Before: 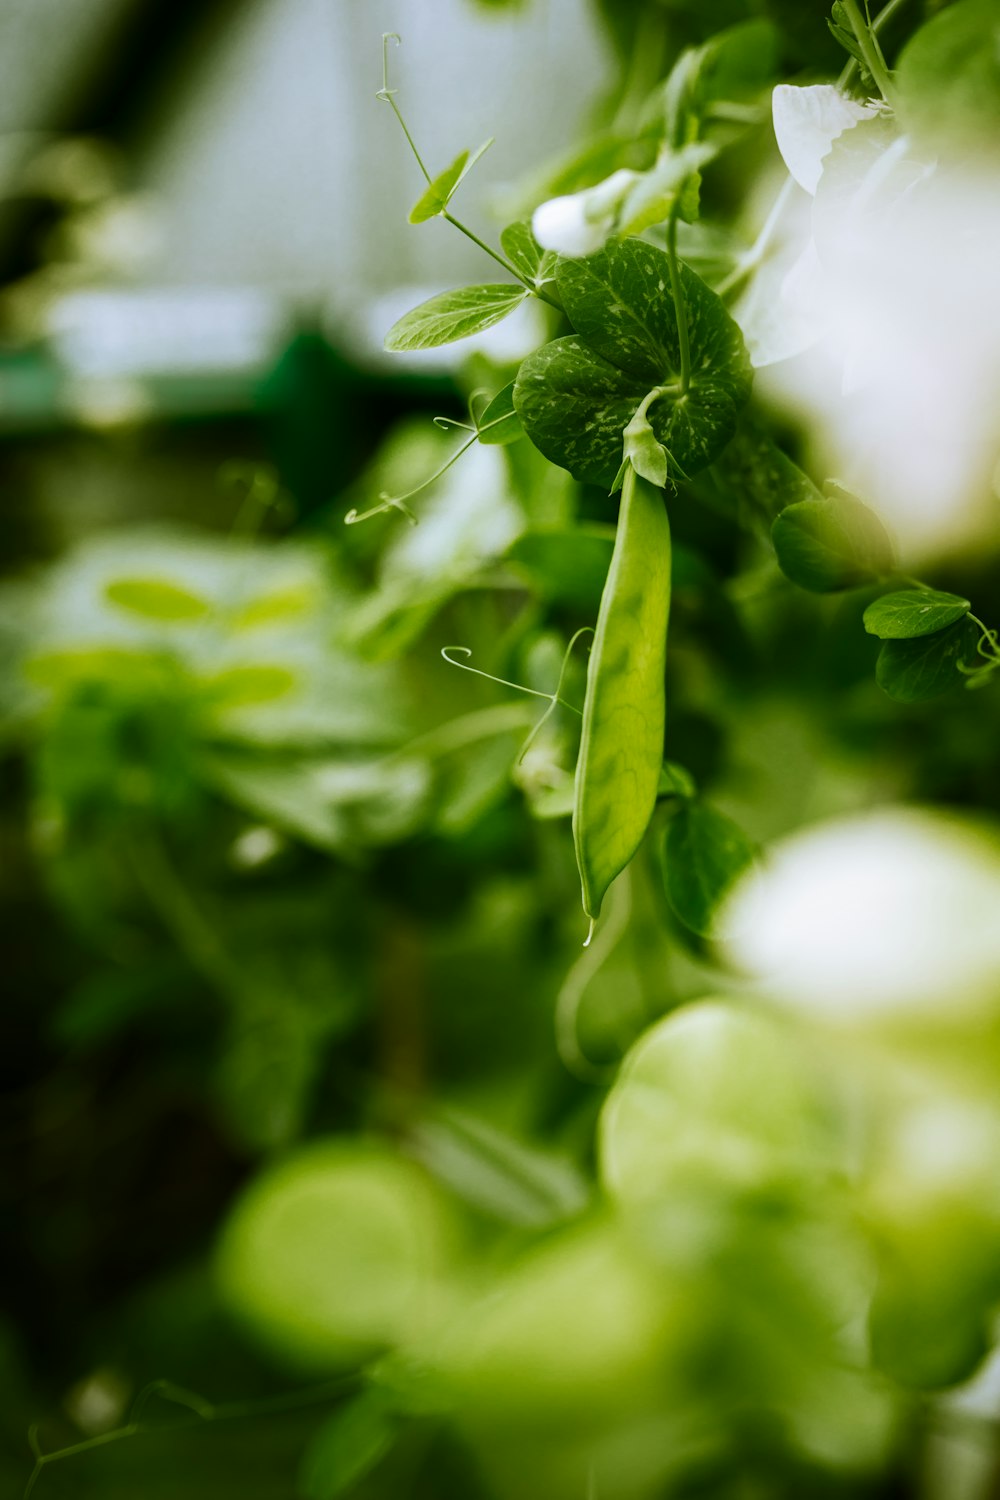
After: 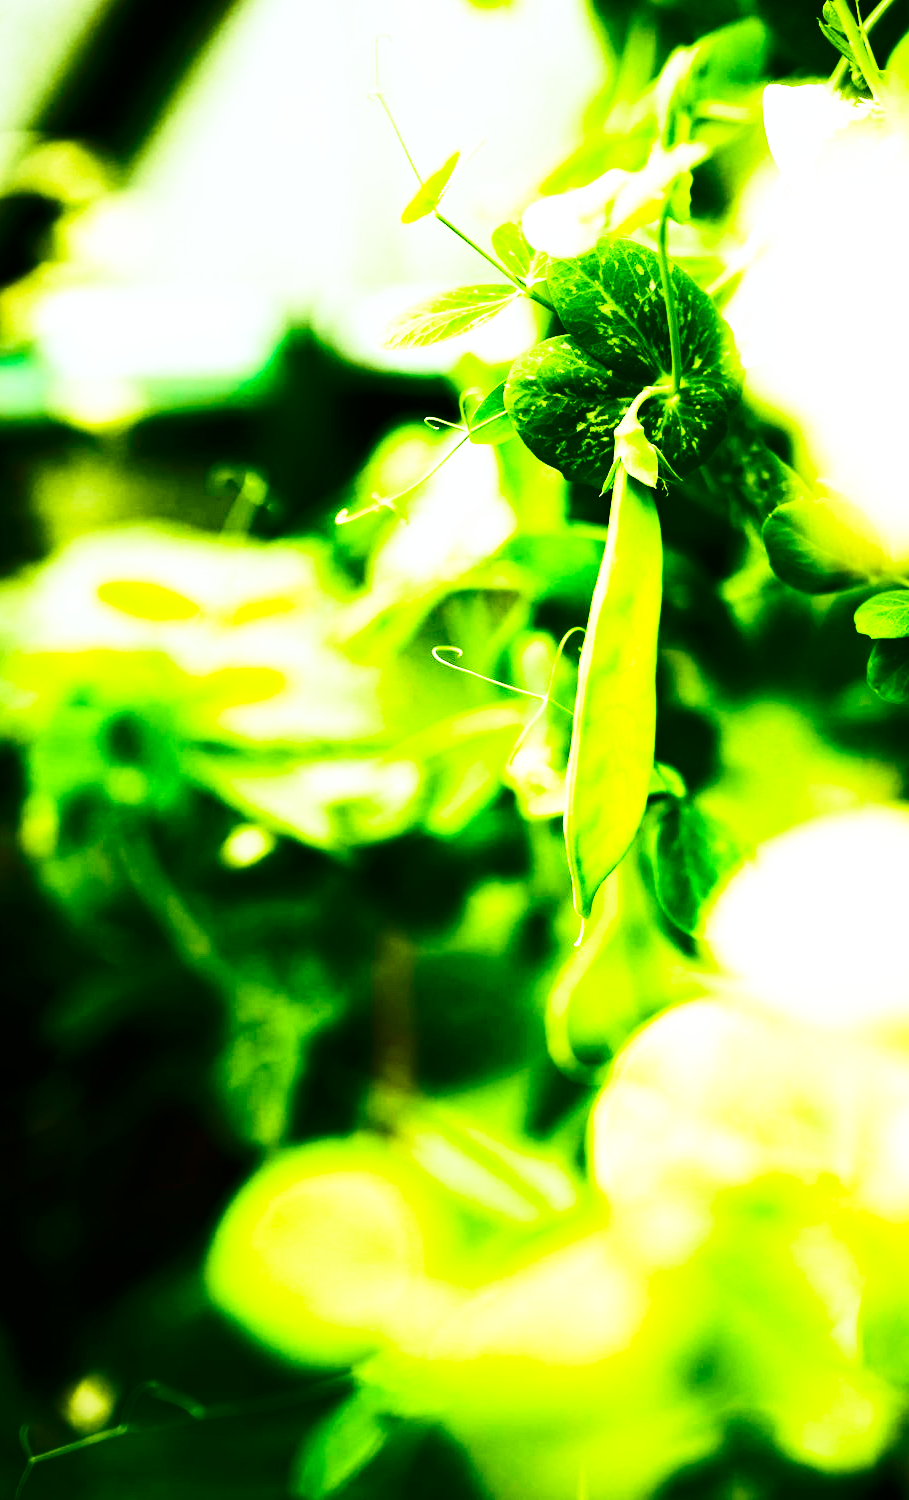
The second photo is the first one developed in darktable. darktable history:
contrast brightness saturation: contrast 0.407, brightness 0.043, saturation 0.259
crop and rotate: left 0.975%, right 8.037%
exposure: black level correction 0, exposure 0.499 EV, compensate highlight preservation false
base curve: curves: ch0 [(0, 0) (0.007, 0.004) (0.027, 0.03) (0.046, 0.07) (0.207, 0.54) (0.442, 0.872) (0.673, 0.972) (1, 1)], preserve colors none
